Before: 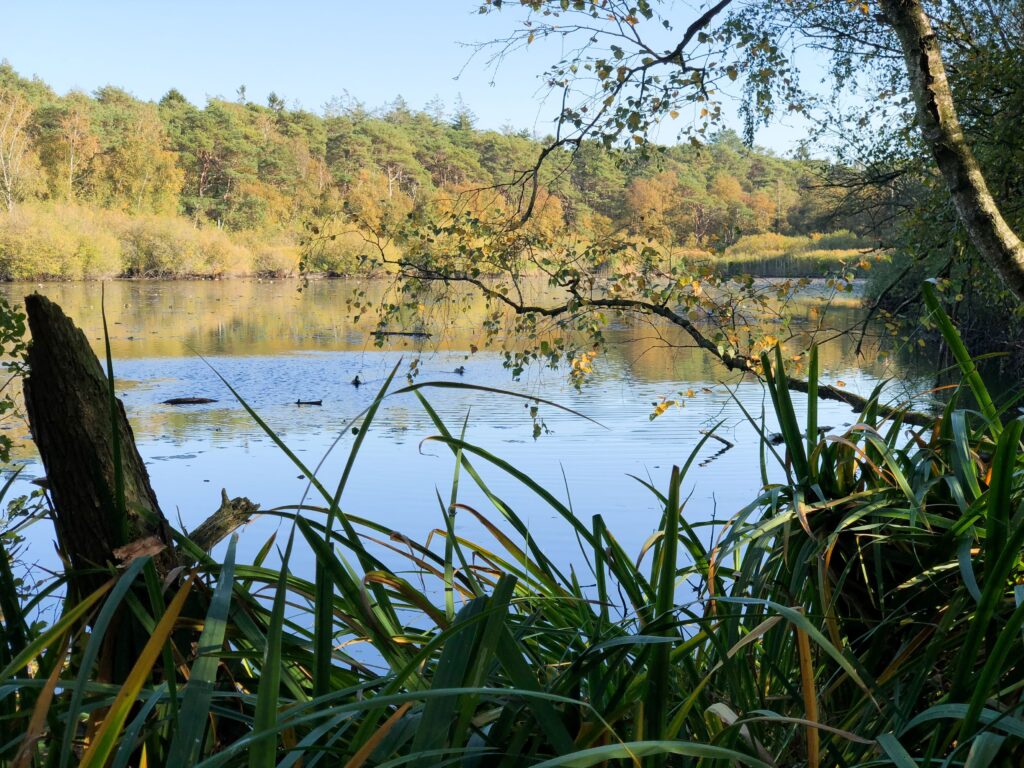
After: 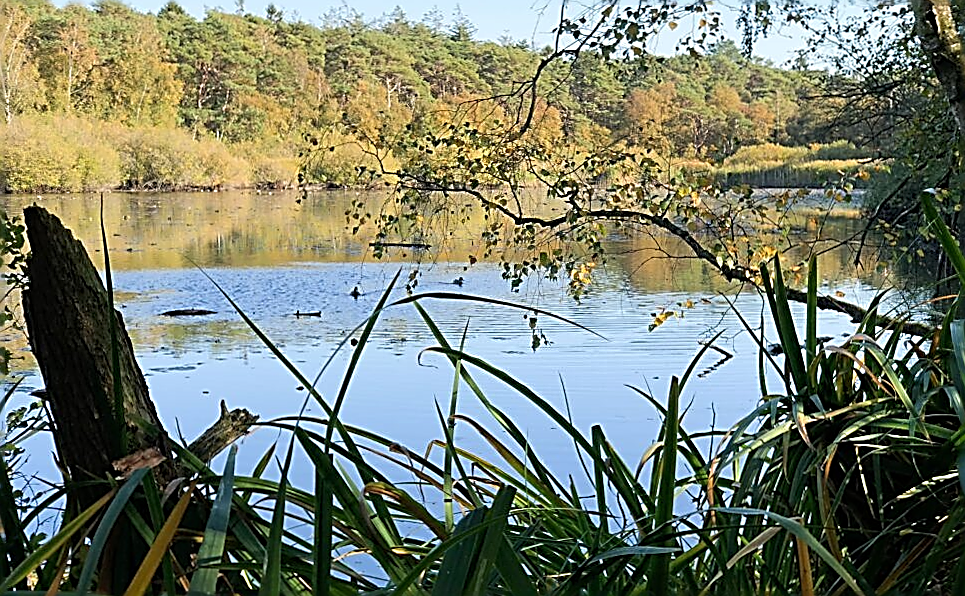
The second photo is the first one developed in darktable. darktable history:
tone equalizer: edges refinement/feathering 500, mask exposure compensation -1.57 EV, preserve details no
sharpen: amount 1.859
crop and rotate: angle 0.103°, top 11.499%, right 5.464%, bottom 10.608%
